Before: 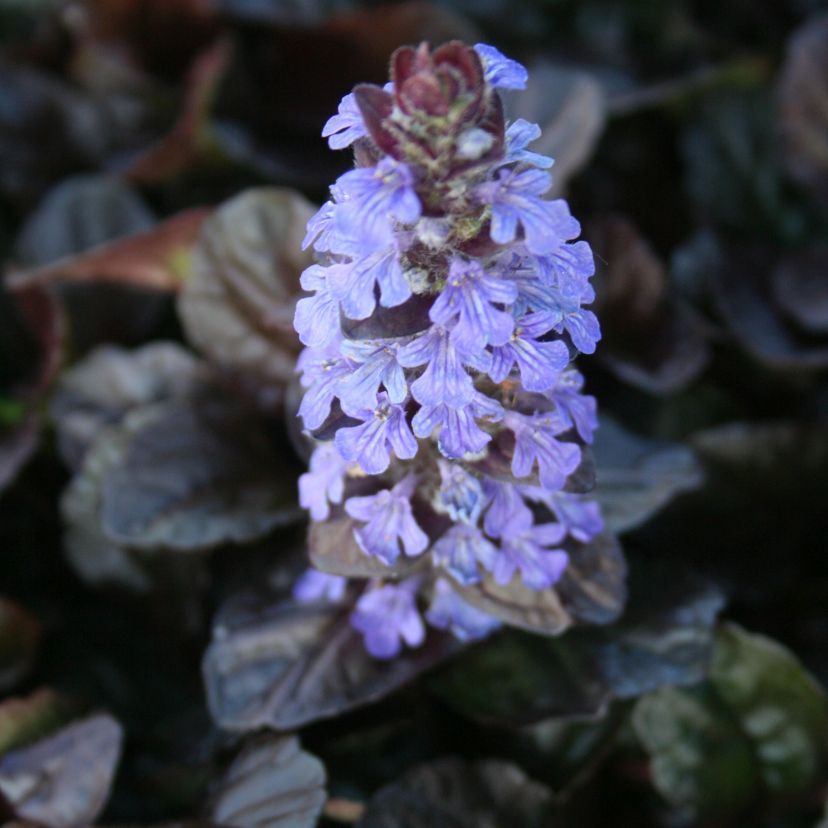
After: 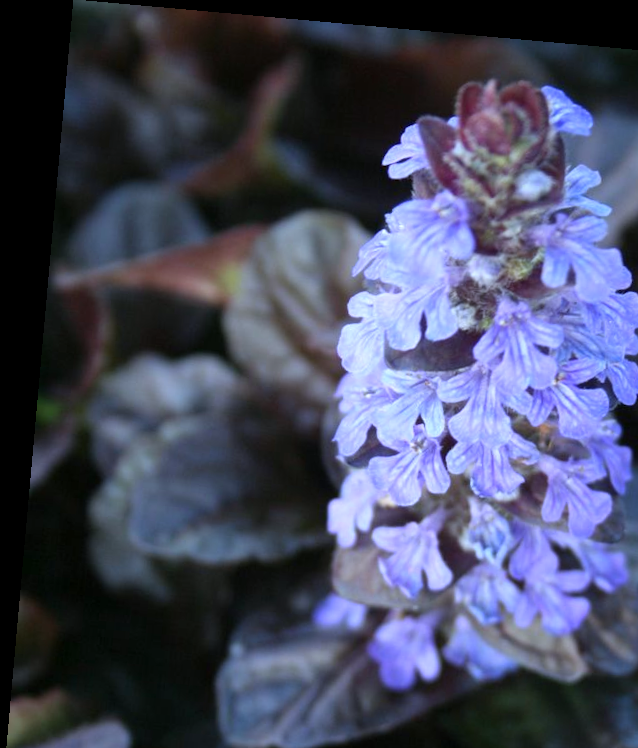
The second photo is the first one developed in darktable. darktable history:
exposure: exposure 0.29 EV, compensate highlight preservation false
white balance: red 0.931, blue 1.11
rotate and perspective: rotation 5.12°, automatic cropping off
crop: right 28.885%, bottom 16.626%
